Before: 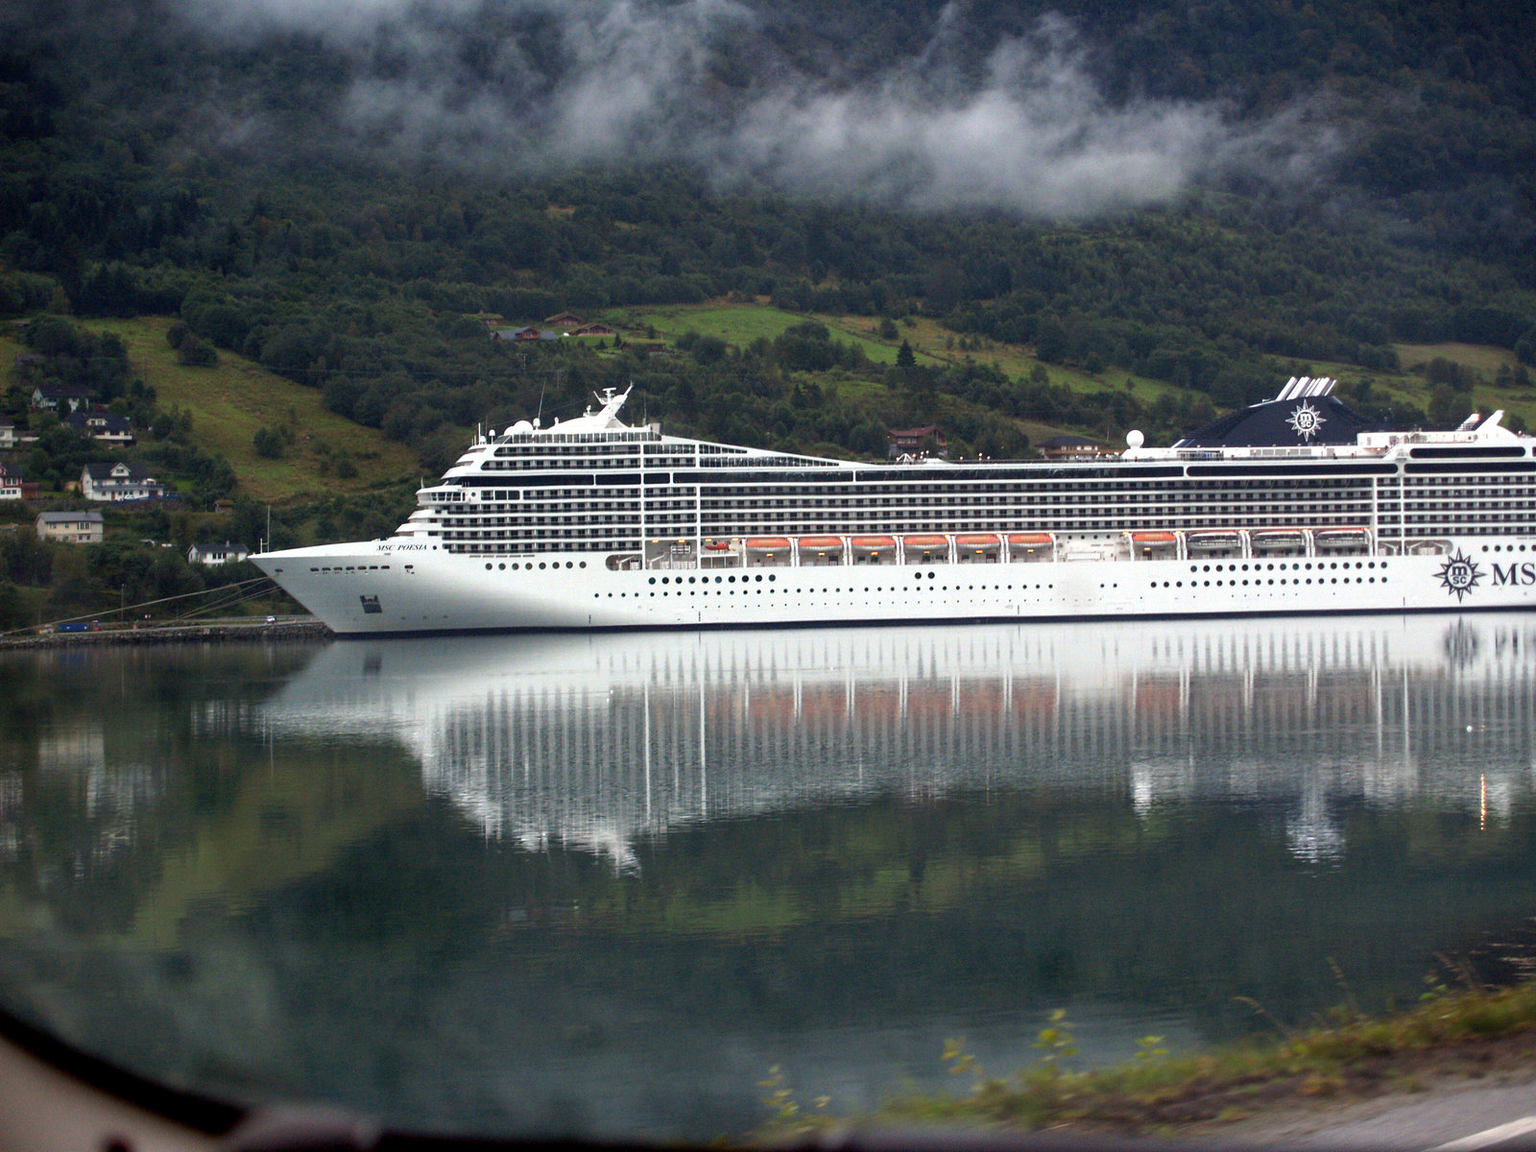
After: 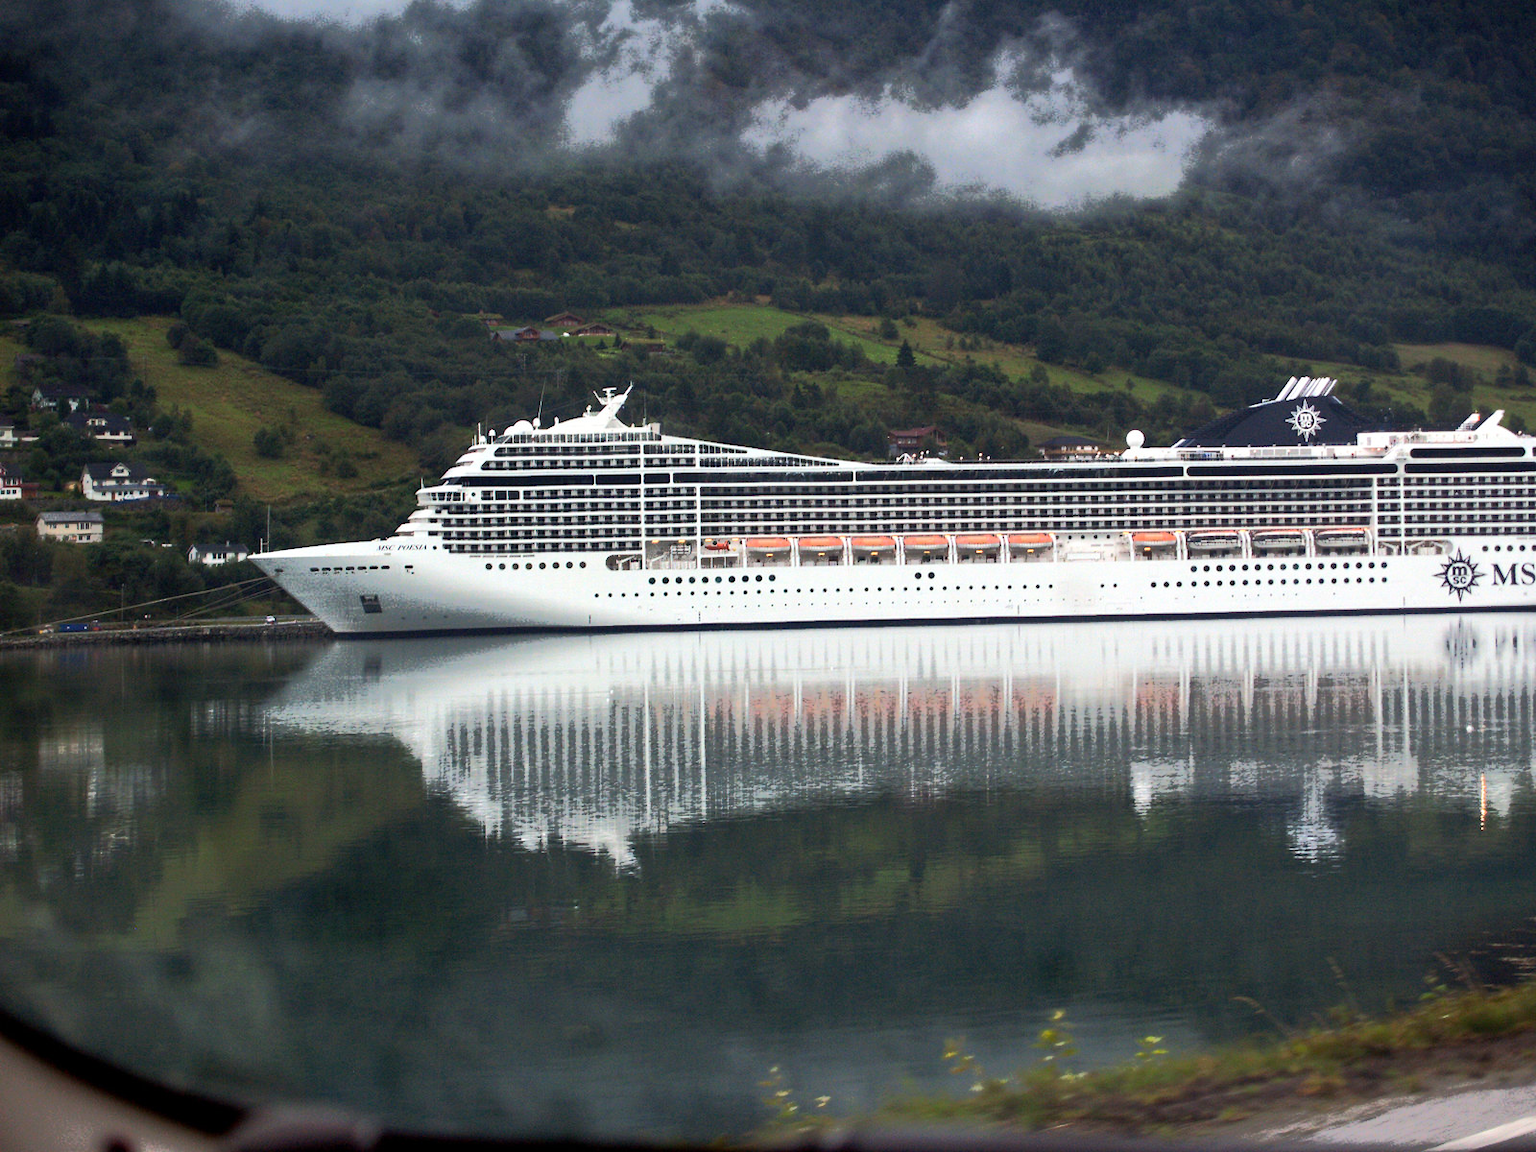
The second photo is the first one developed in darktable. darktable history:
tone curve: curves: ch0 [(0, 0) (0.003, 0.003) (0.011, 0.011) (0.025, 0.024) (0.044, 0.043) (0.069, 0.067) (0.1, 0.096) (0.136, 0.131) (0.177, 0.171) (0.224, 0.216) (0.277, 0.267) (0.335, 0.323) (0.399, 0.384) (0.468, 0.451) (0.543, 0.678) (0.623, 0.734) (0.709, 0.795) (0.801, 0.859) (0.898, 0.928) (1, 1)], color space Lab, linked channels, preserve colors none
